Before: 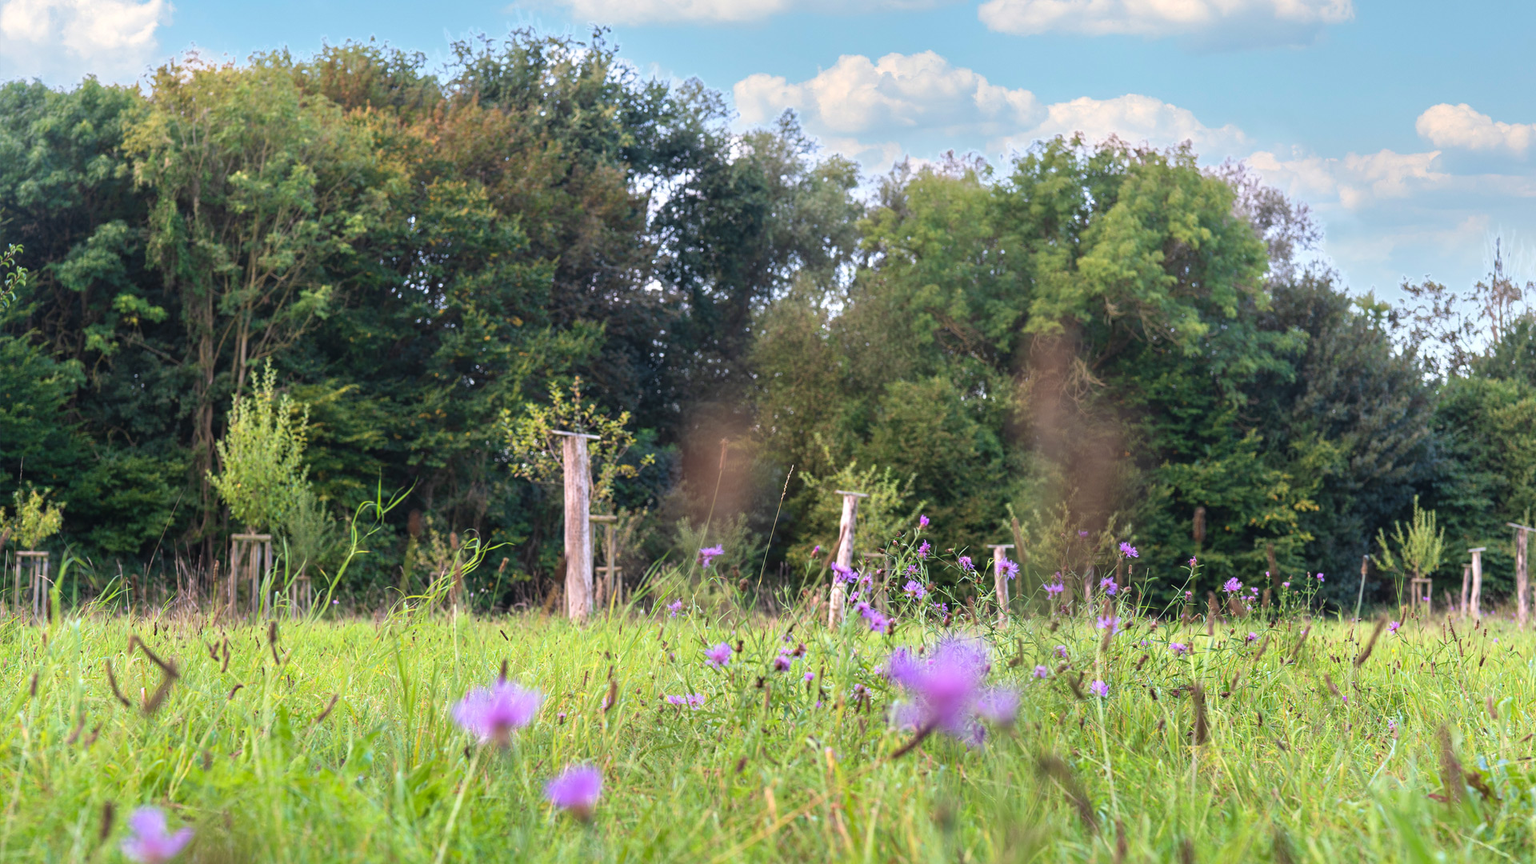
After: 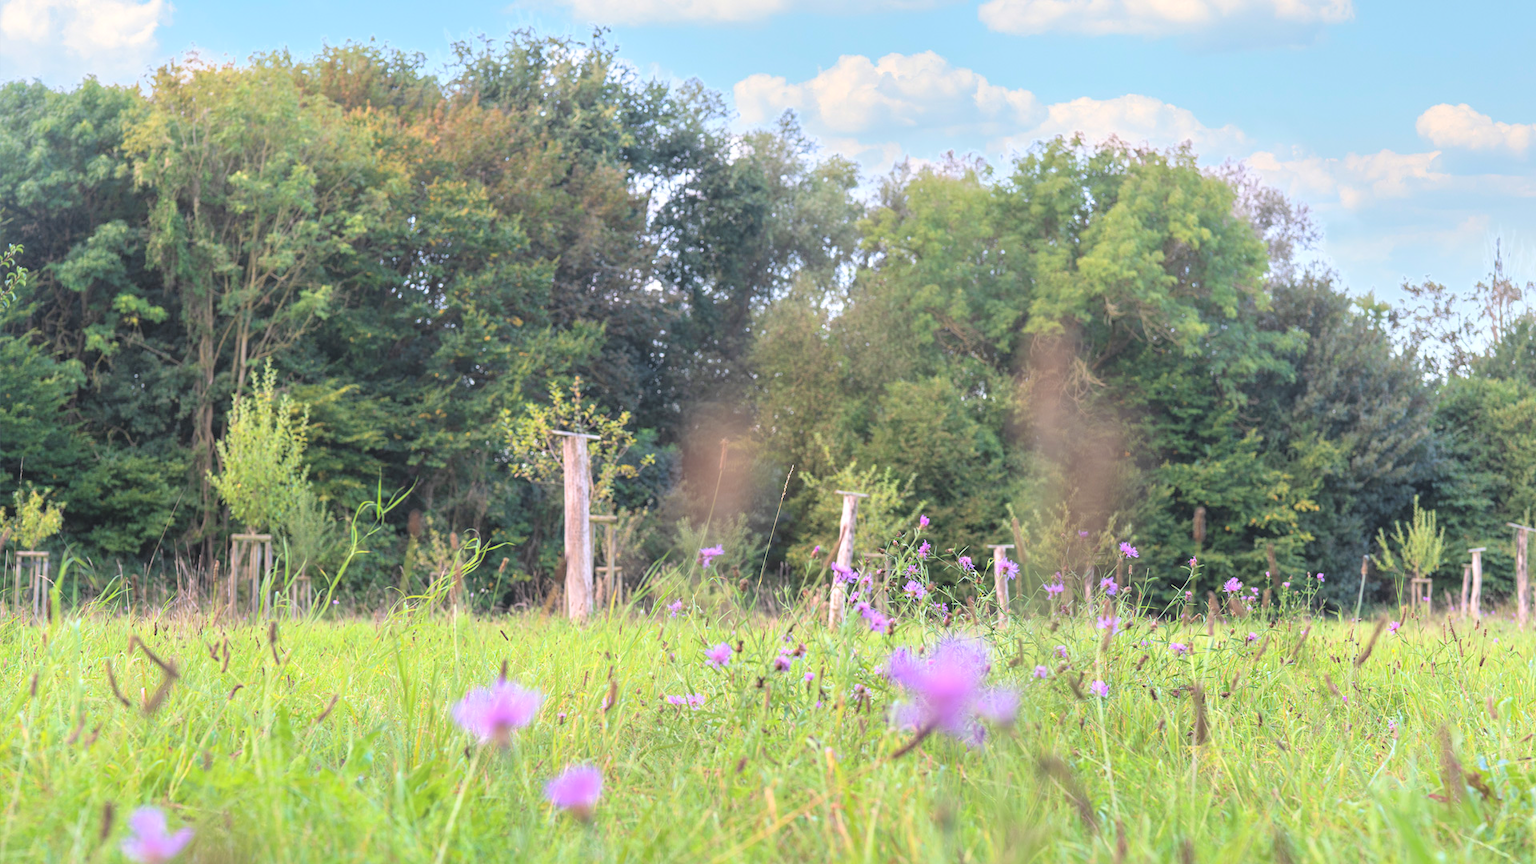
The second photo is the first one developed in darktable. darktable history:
contrast brightness saturation: brightness 0.287
